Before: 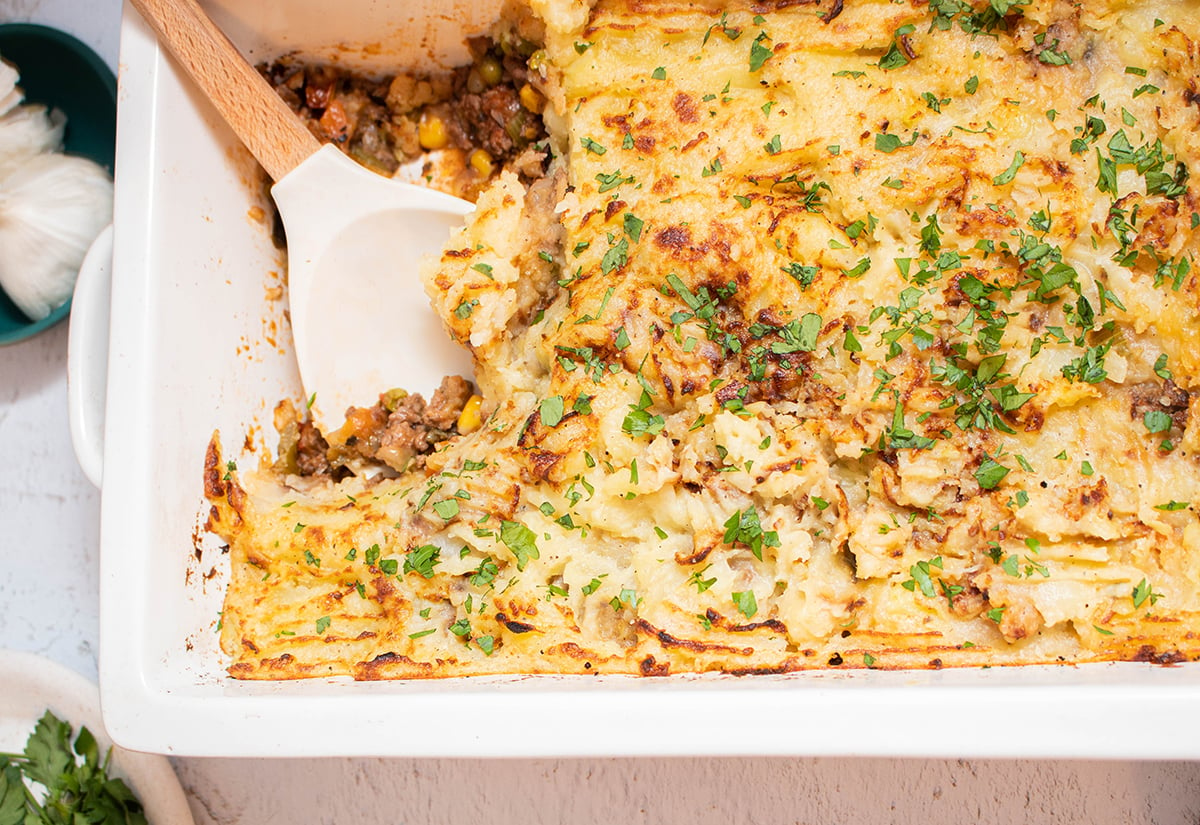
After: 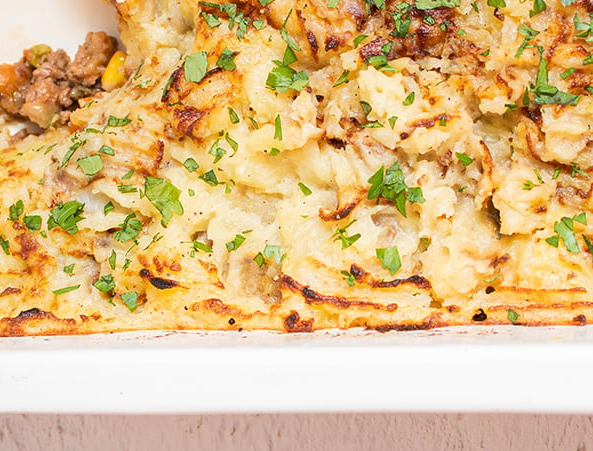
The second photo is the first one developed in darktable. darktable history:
rgb levels: preserve colors max RGB
crop: left 29.672%, top 41.786%, right 20.851%, bottom 3.487%
